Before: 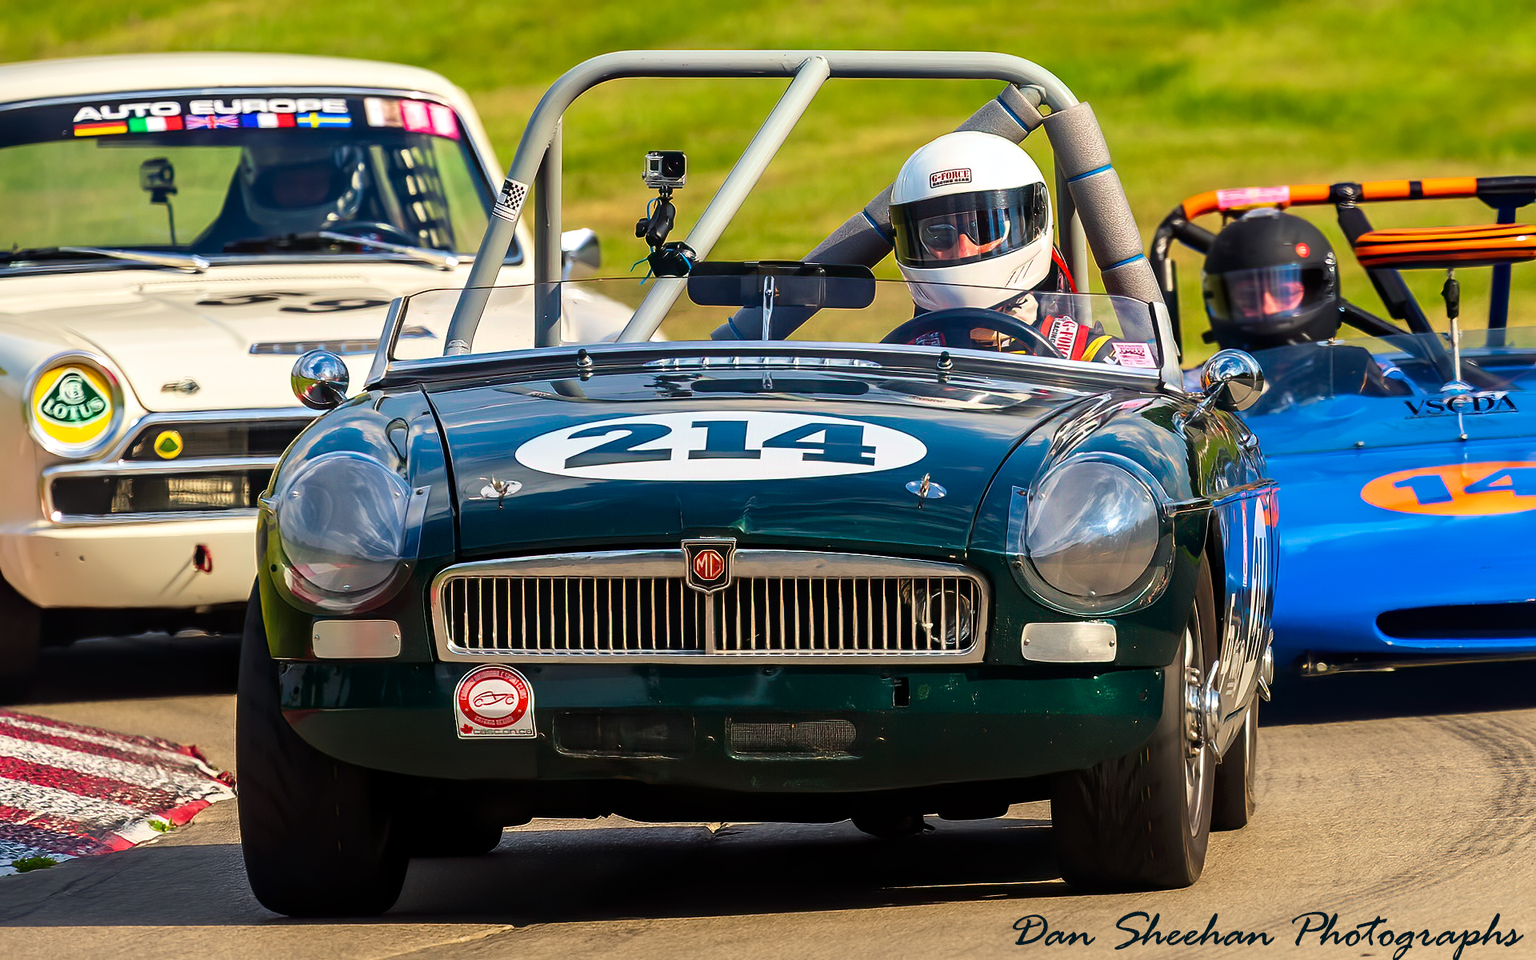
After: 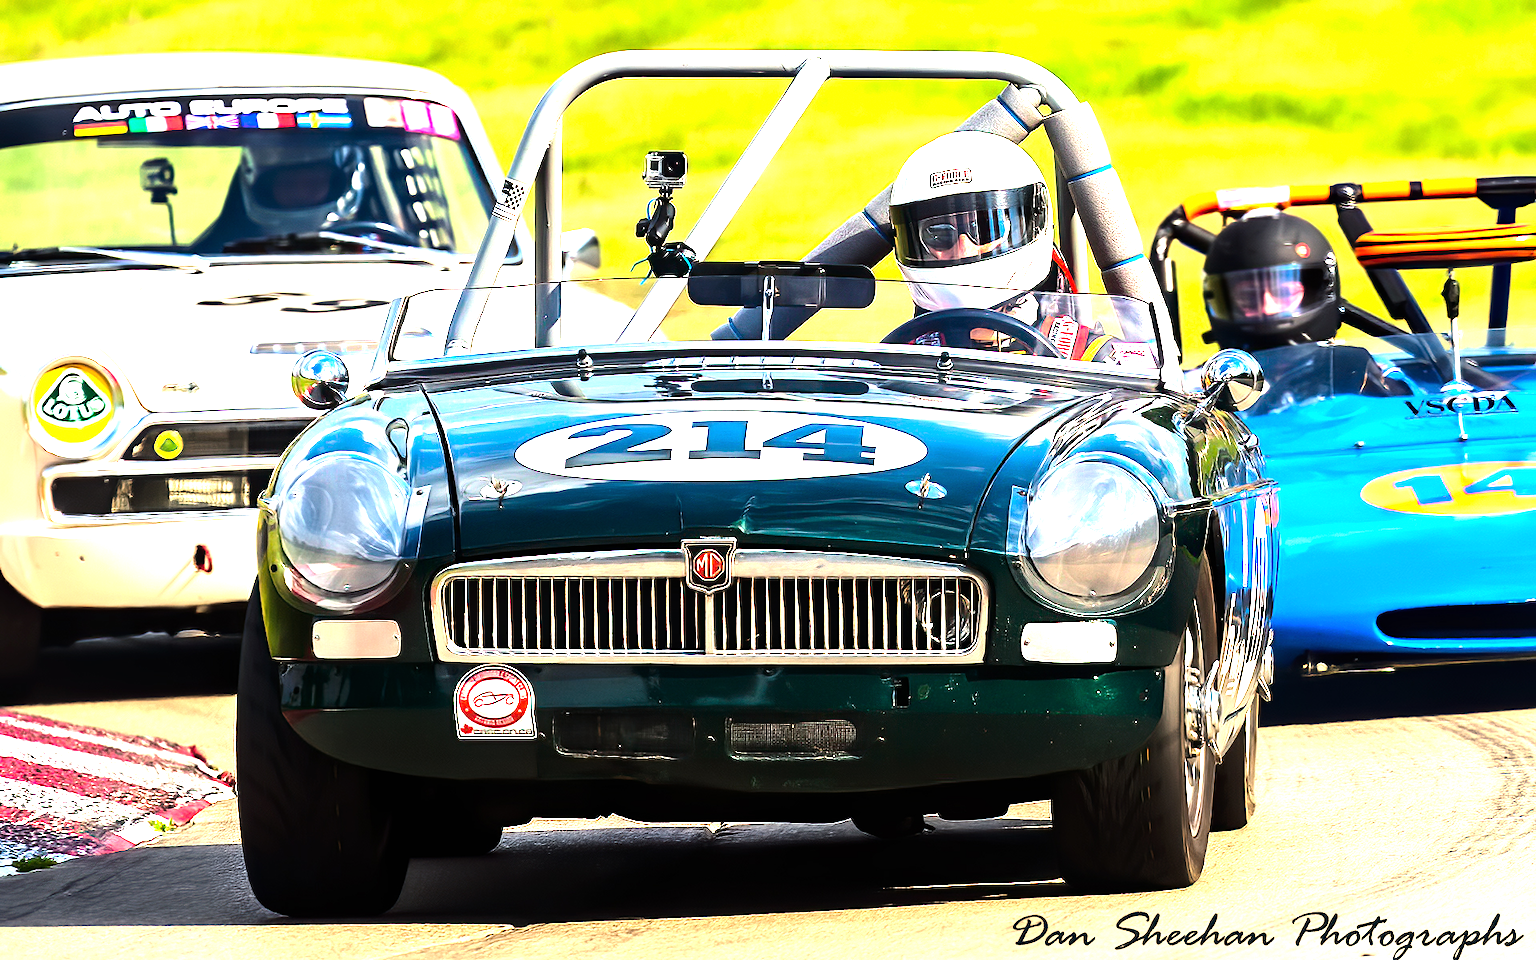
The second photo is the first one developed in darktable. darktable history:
tone equalizer: -8 EV -1.11 EV, -7 EV -1.05 EV, -6 EV -0.838 EV, -5 EV -0.588 EV, -3 EV 0.576 EV, -2 EV 0.862 EV, -1 EV 0.99 EV, +0 EV 1.06 EV, edges refinement/feathering 500, mask exposure compensation -1.57 EV, preserve details no
exposure: black level correction 0, exposure 1 EV, compensate highlight preservation false
